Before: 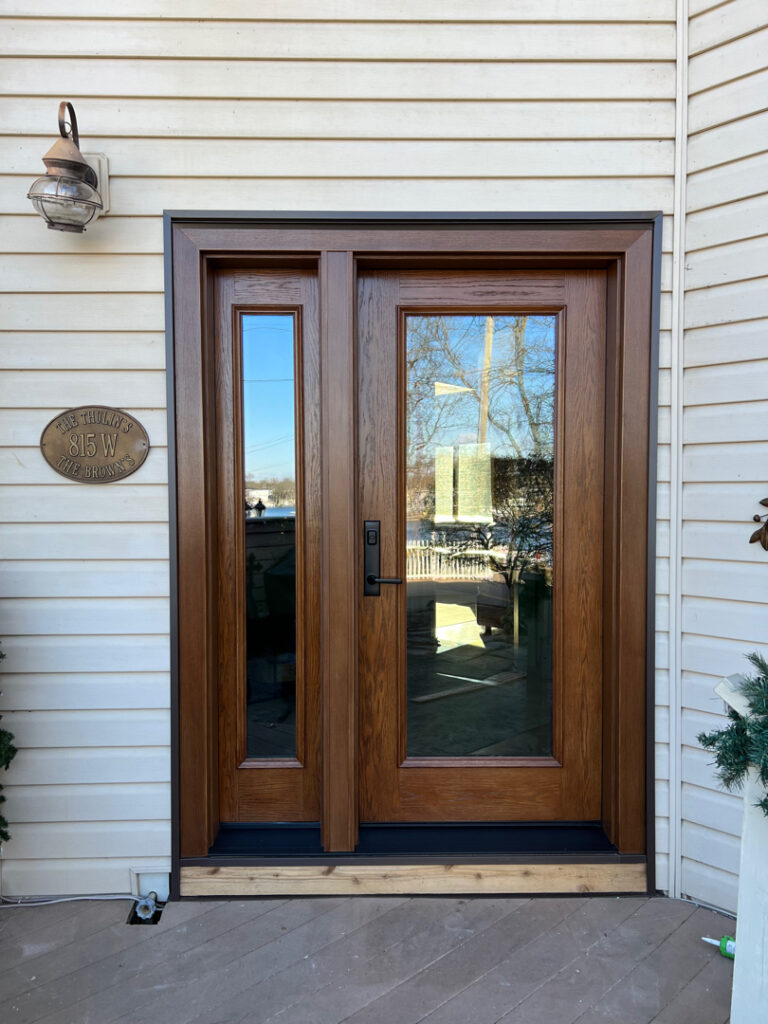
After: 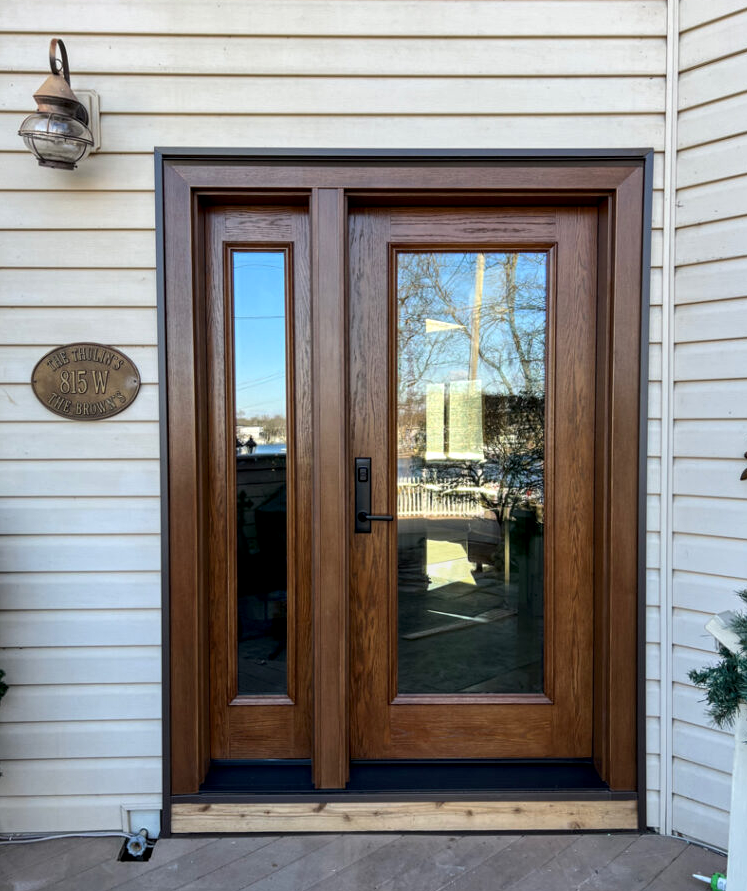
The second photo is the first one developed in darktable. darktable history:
contrast brightness saturation: contrast 0.072
crop: left 1.299%, top 6.155%, right 1.366%, bottom 6.816%
shadows and highlights: shadows 4.15, highlights -16.38, soften with gaussian
local contrast: detail 130%
